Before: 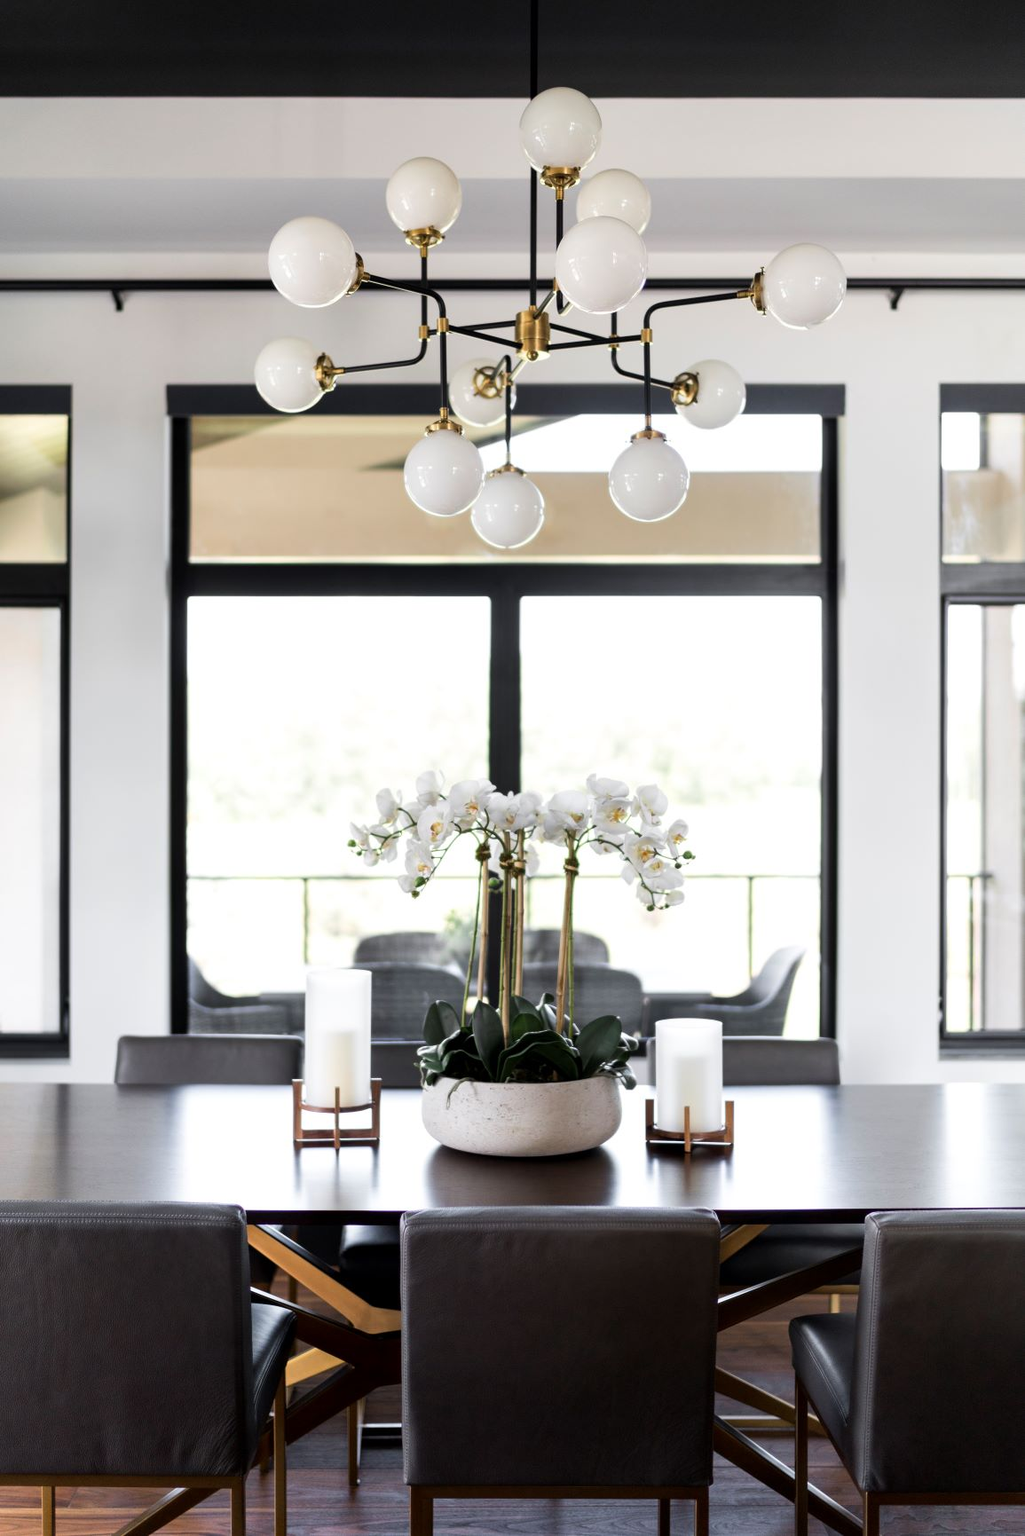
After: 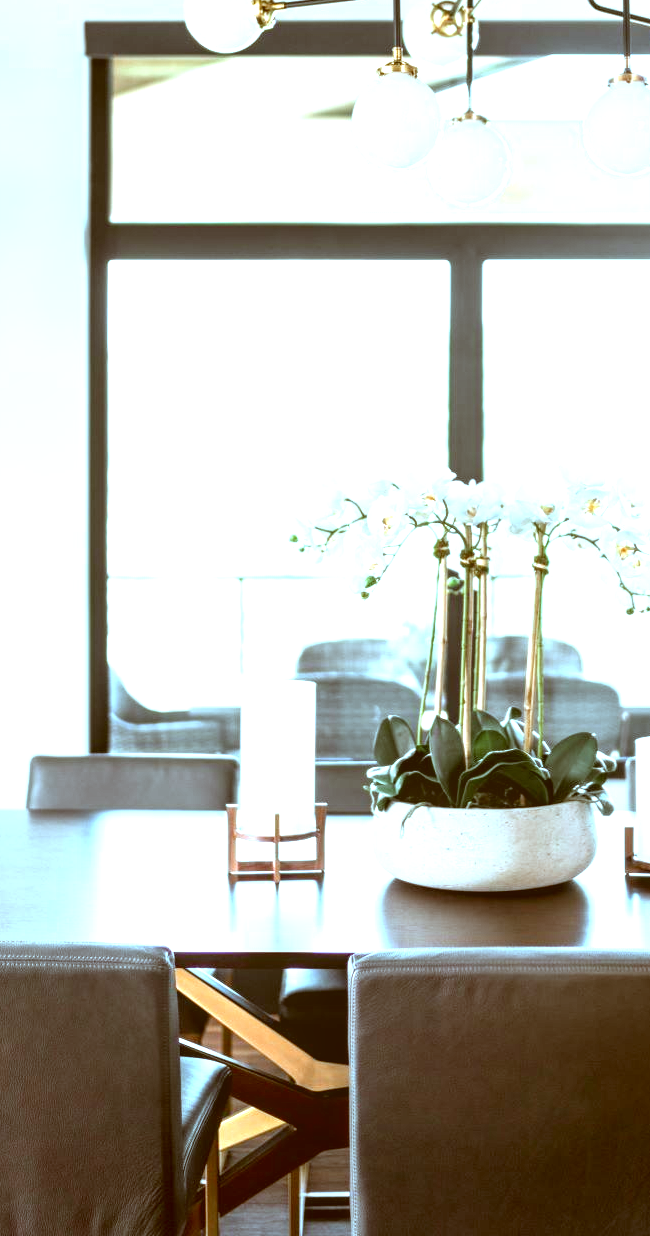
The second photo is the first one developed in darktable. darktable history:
crop: left 8.966%, top 23.852%, right 34.699%, bottom 4.703%
exposure: black level correction 0, exposure 1.379 EV, compensate exposure bias true, compensate highlight preservation false
local contrast: on, module defaults
color correction: highlights a* -14.62, highlights b* -16.22, shadows a* 10.12, shadows b* 29.4
